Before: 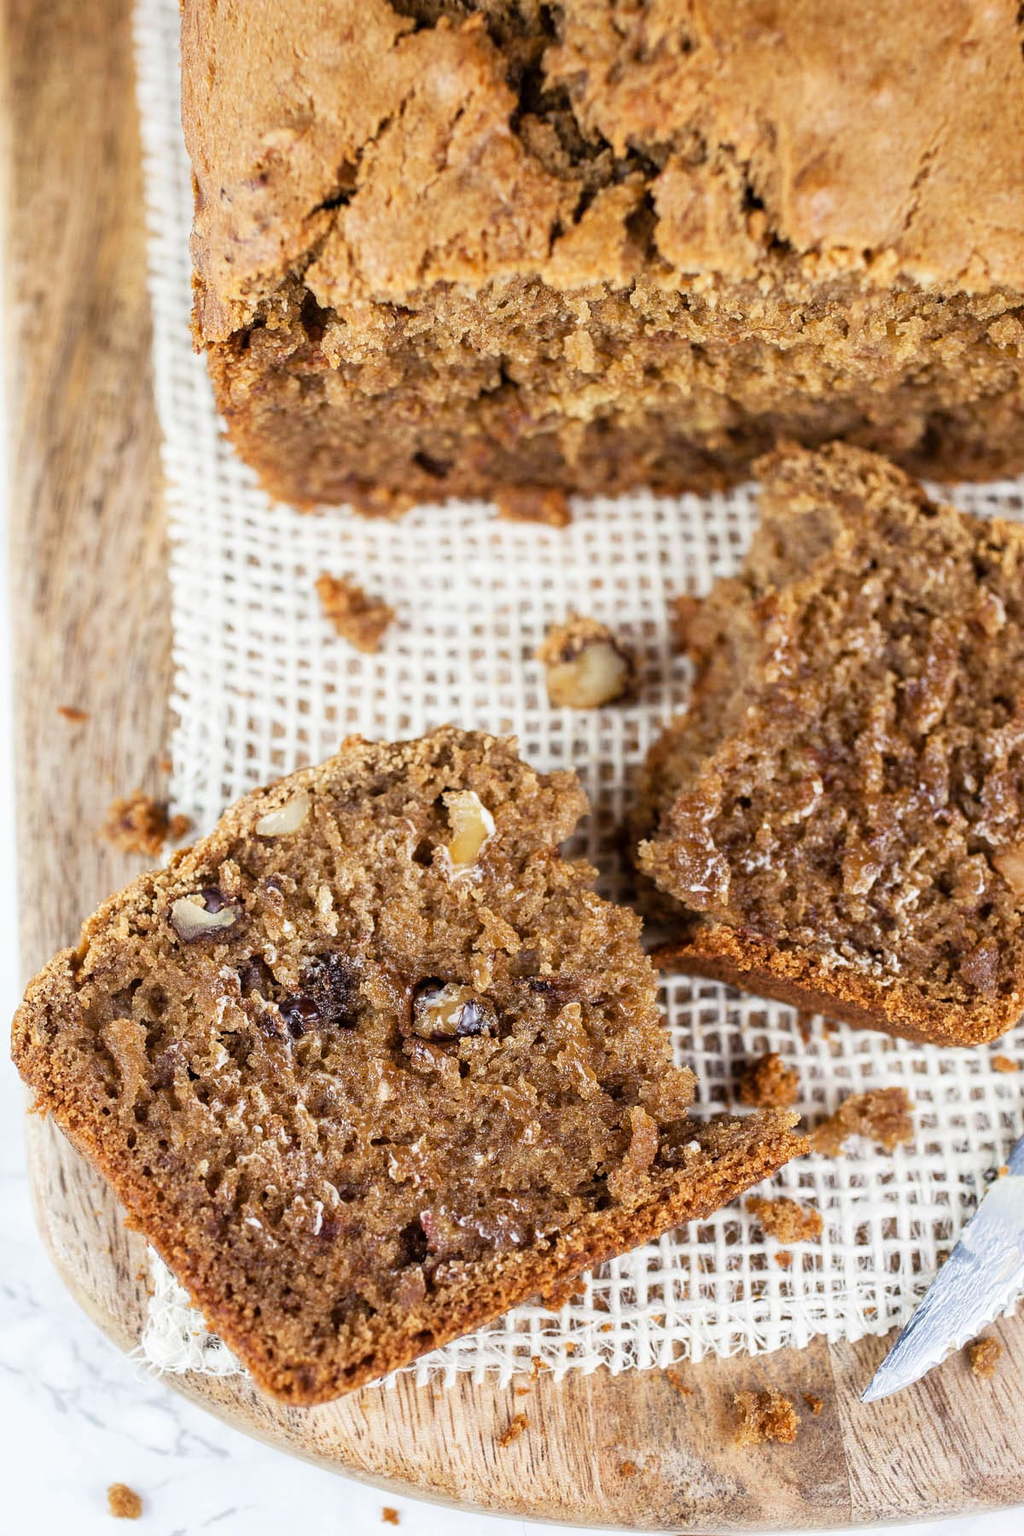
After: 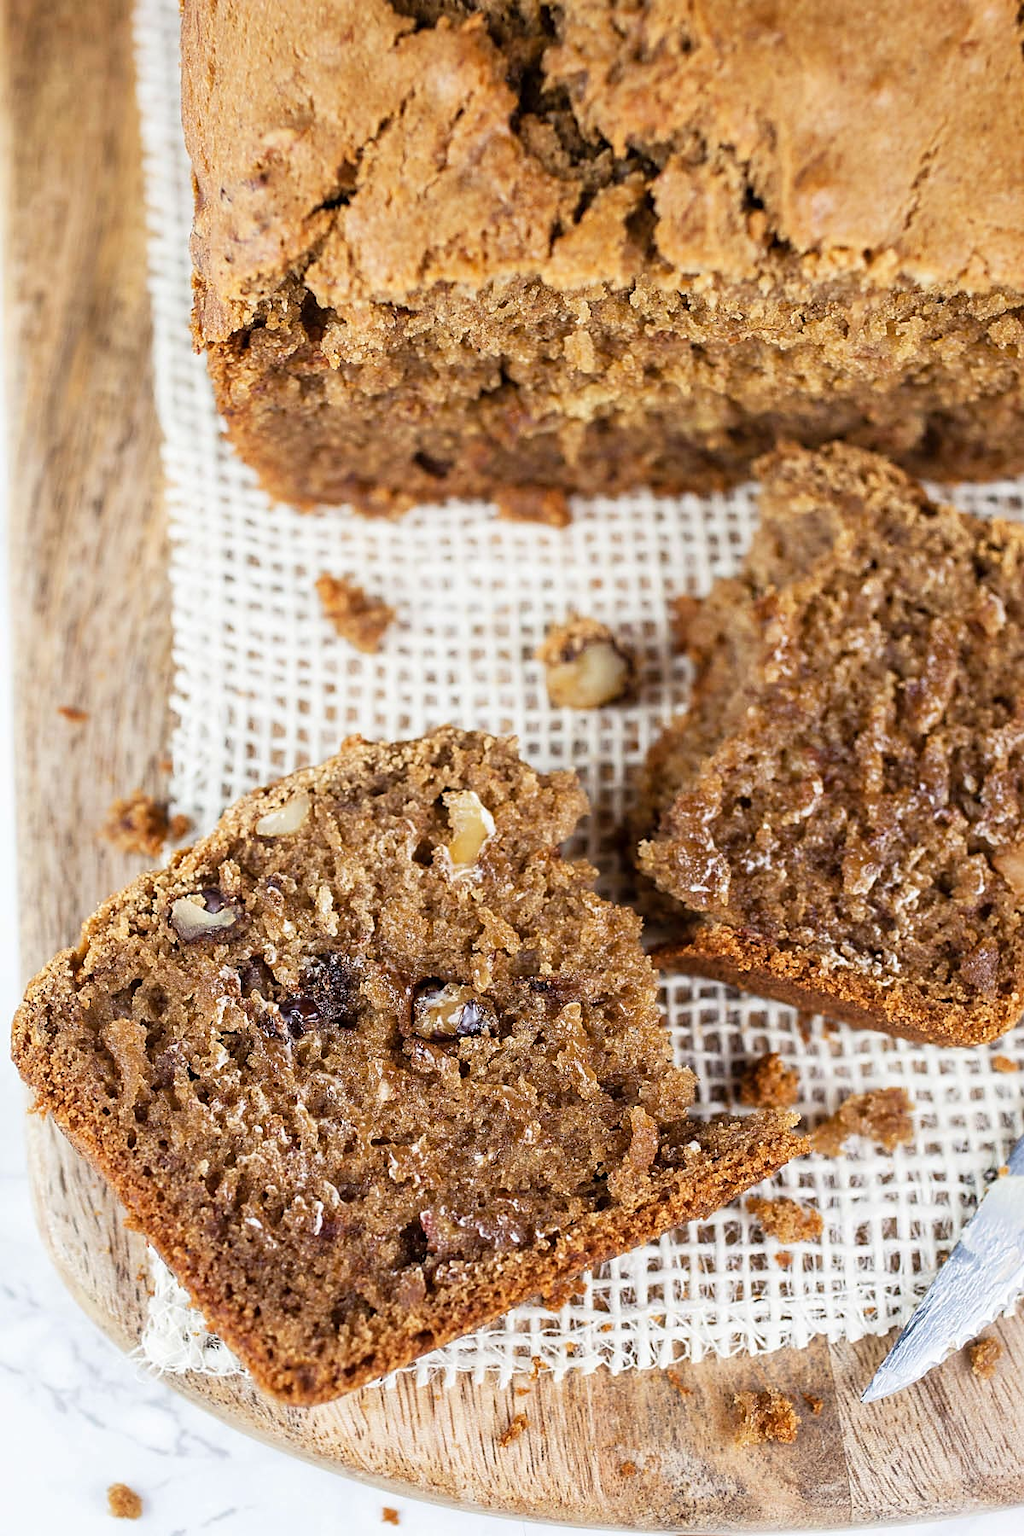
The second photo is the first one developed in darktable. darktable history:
sharpen: radius 1.901, amount 0.403, threshold 1.628
